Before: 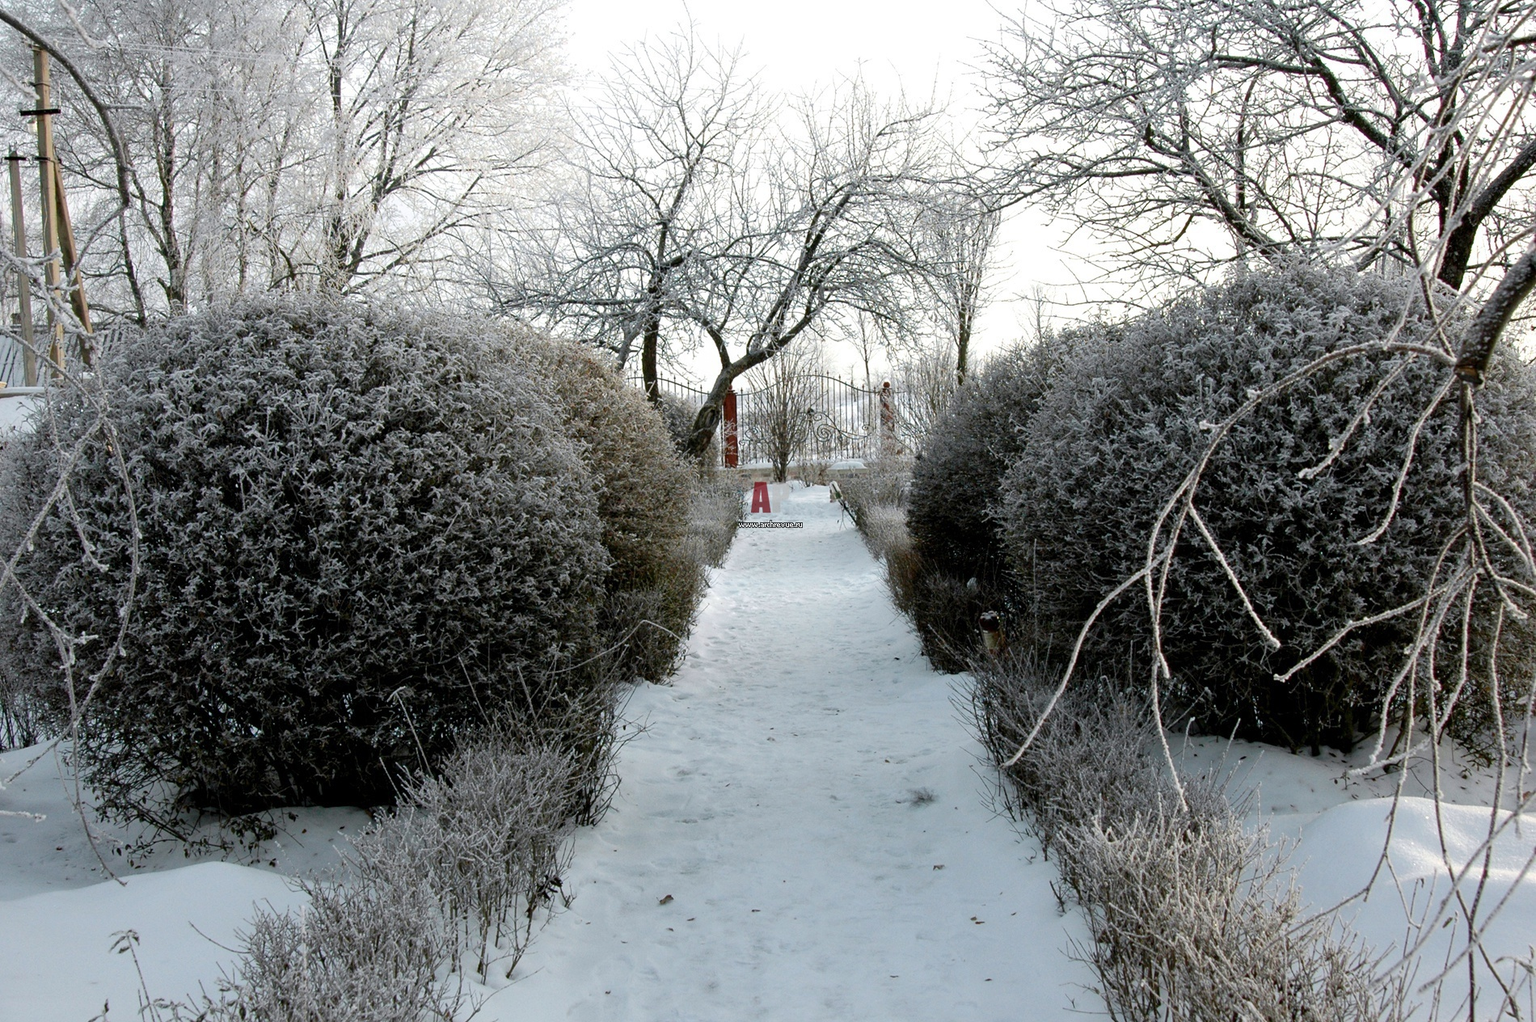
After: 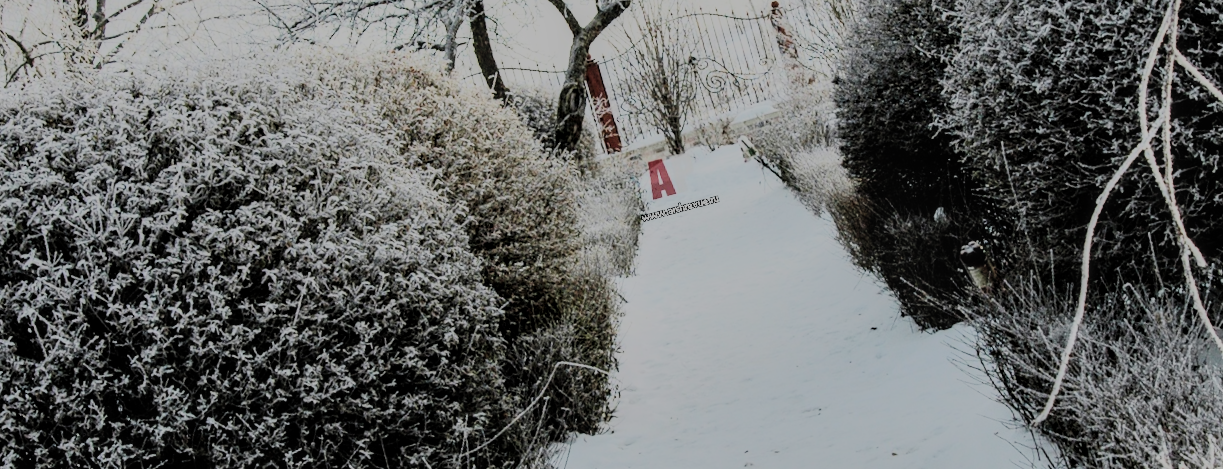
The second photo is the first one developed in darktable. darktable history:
shadows and highlights: shadows 32, highlights -32, soften with gaussian
crop: left 11.123%, top 27.61%, right 18.3%, bottom 17.034%
exposure: black level correction -0.028, compensate highlight preservation false
rgb curve: curves: ch0 [(0, 0) (0.21, 0.15) (0.24, 0.21) (0.5, 0.75) (0.75, 0.96) (0.89, 0.99) (1, 1)]; ch1 [(0, 0.02) (0.21, 0.13) (0.25, 0.2) (0.5, 0.67) (0.75, 0.9) (0.89, 0.97) (1, 1)]; ch2 [(0, 0.02) (0.21, 0.13) (0.25, 0.2) (0.5, 0.67) (0.75, 0.9) (0.89, 0.97) (1, 1)], compensate middle gray true
local contrast: on, module defaults
rotate and perspective: rotation -14.8°, crop left 0.1, crop right 0.903, crop top 0.25, crop bottom 0.748
filmic rgb: middle gray luminance 30%, black relative exposure -9 EV, white relative exposure 7 EV, threshold 6 EV, target black luminance 0%, hardness 2.94, latitude 2.04%, contrast 0.963, highlights saturation mix 5%, shadows ↔ highlights balance 12.16%, add noise in highlights 0, preserve chrominance no, color science v3 (2019), use custom middle-gray values true, iterations of high-quality reconstruction 0, contrast in highlights soft, enable highlight reconstruction true
